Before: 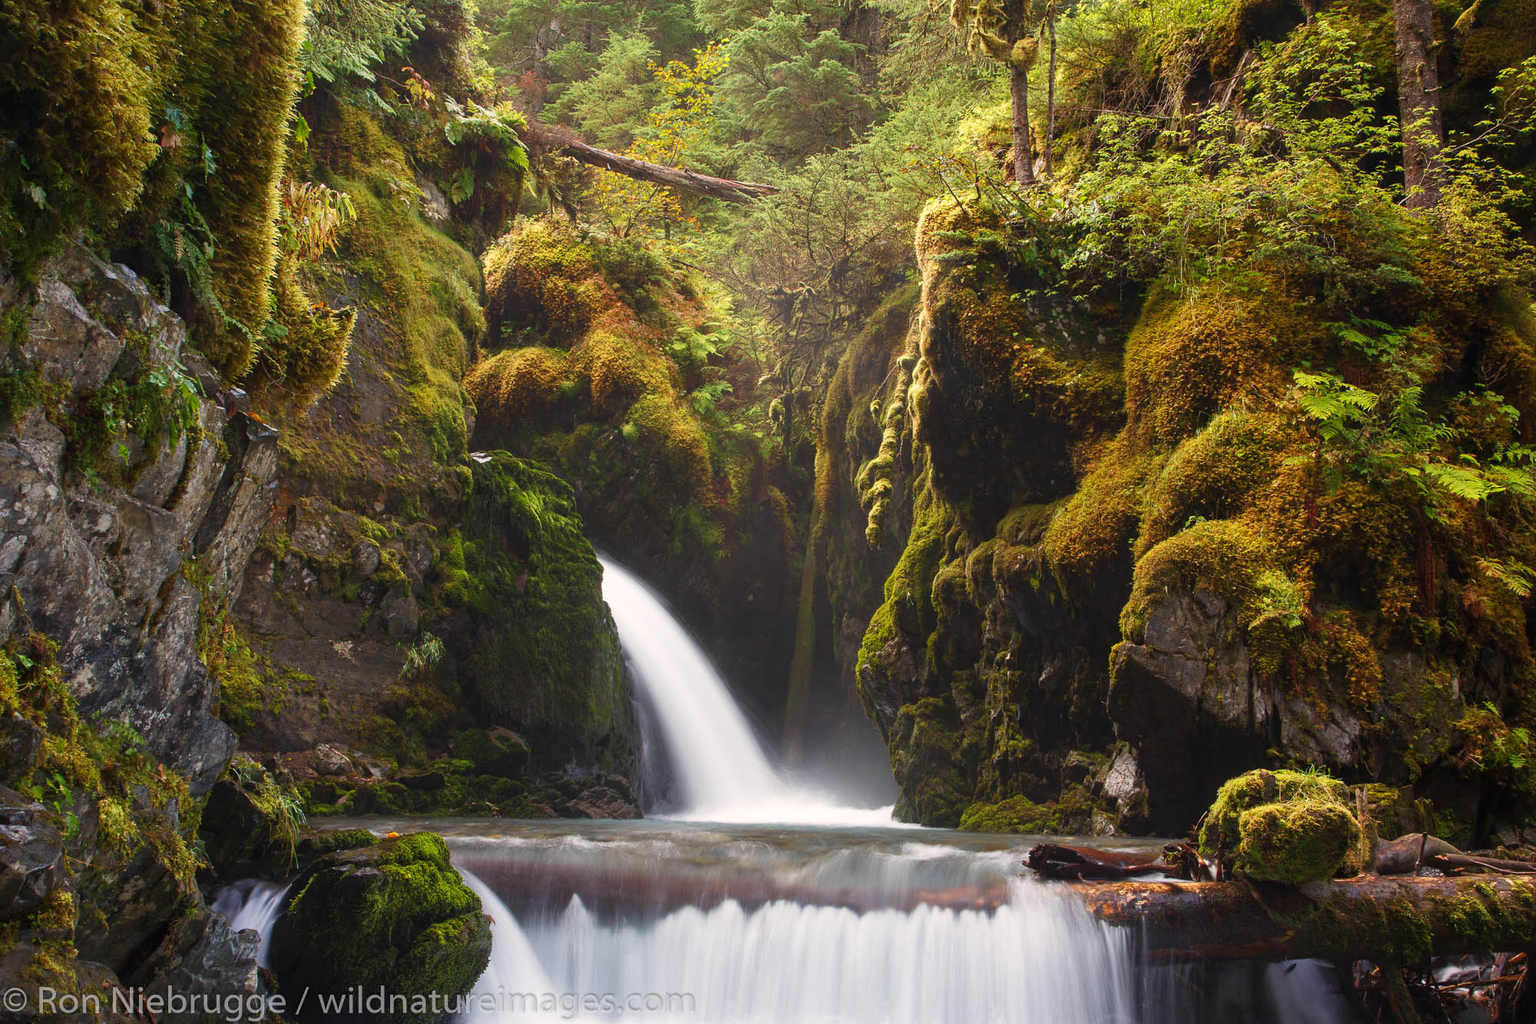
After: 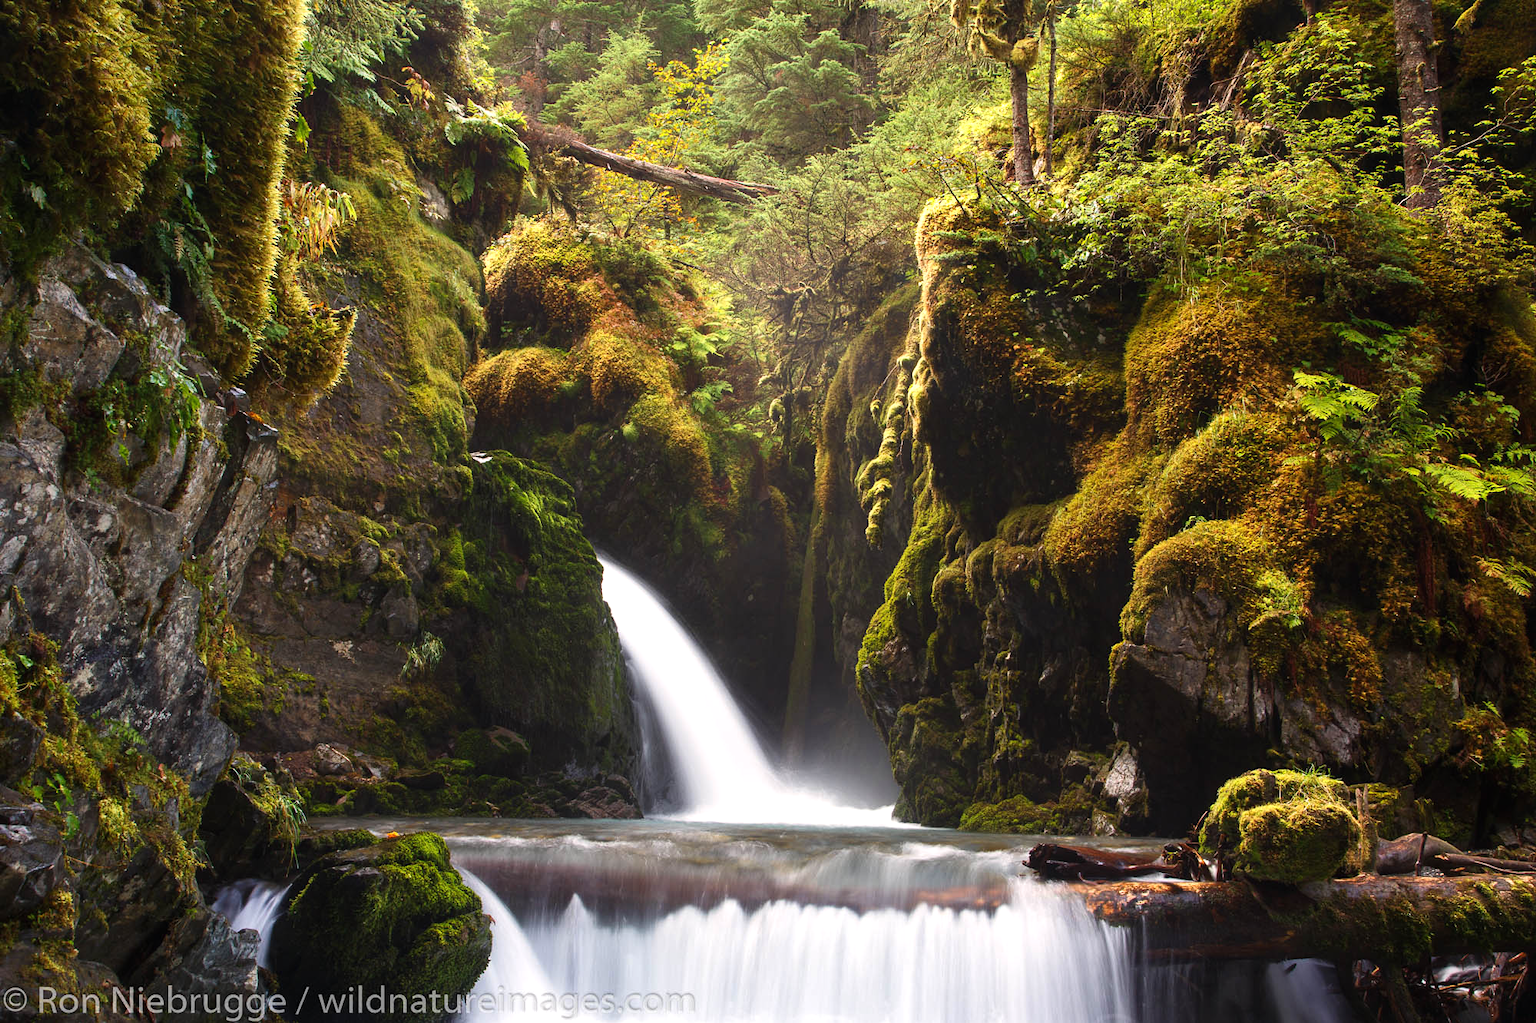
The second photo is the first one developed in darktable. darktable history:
tone equalizer: -8 EV -0.452 EV, -7 EV -0.423 EV, -6 EV -0.366 EV, -5 EV -0.186 EV, -3 EV 0.214 EV, -2 EV 0.358 EV, -1 EV 0.383 EV, +0 EV 0.413 EV, edges refinement/feathering 500, mask exposure compensation -1.57 EV, preserve details no
